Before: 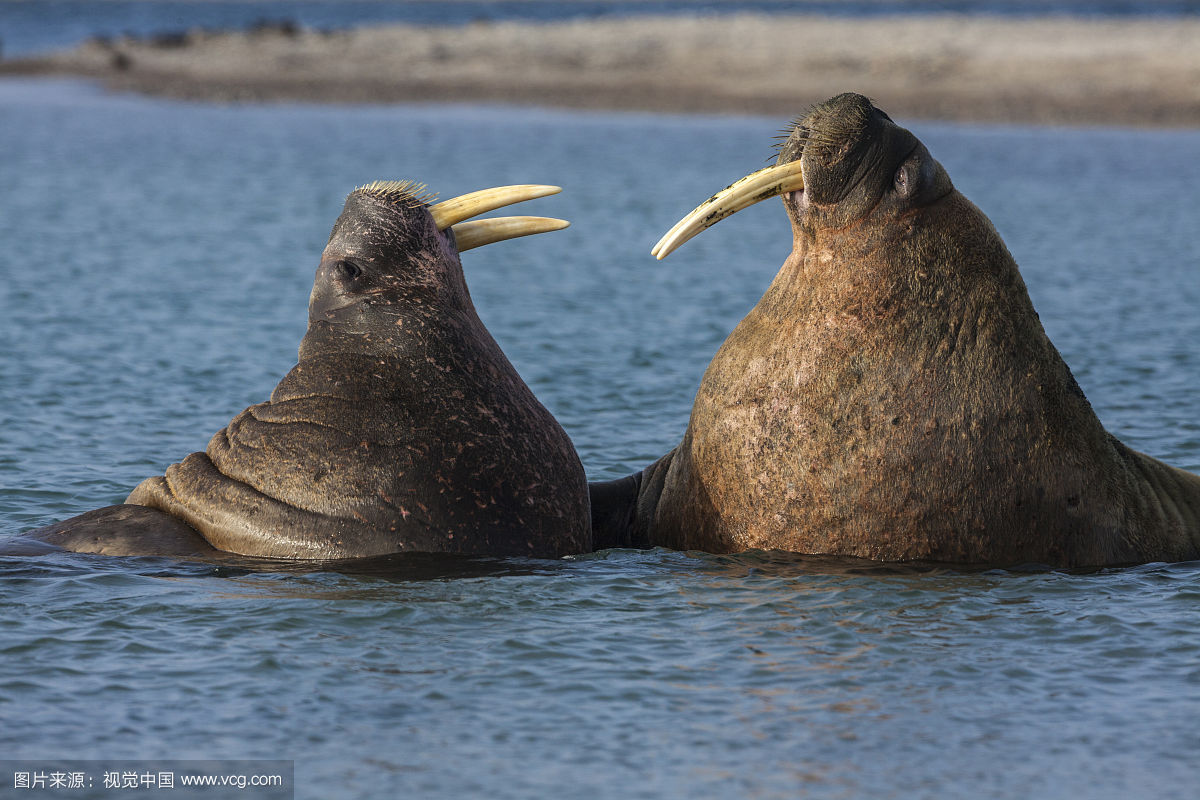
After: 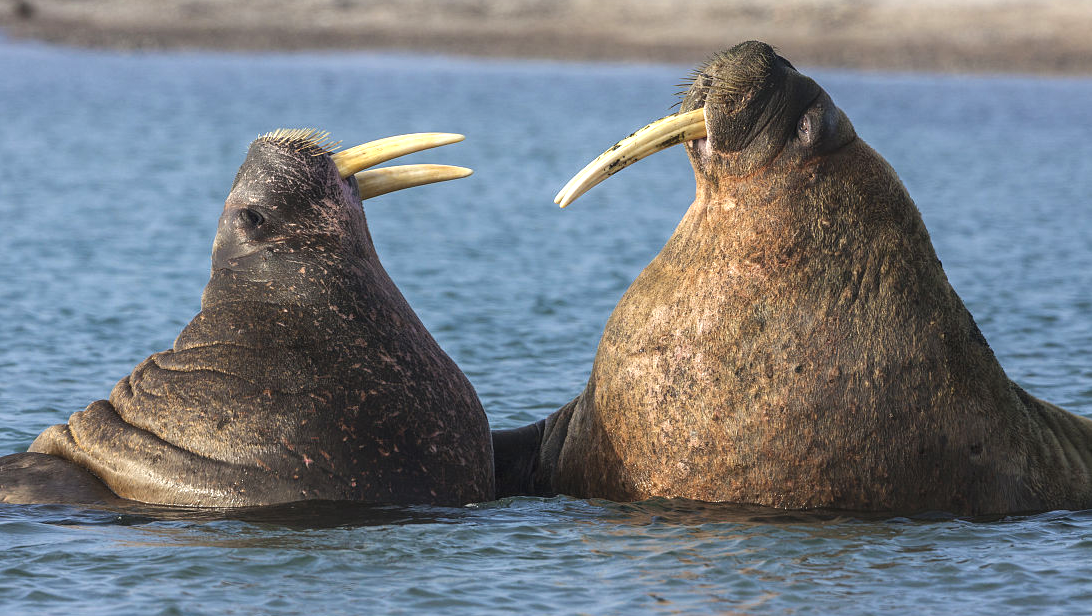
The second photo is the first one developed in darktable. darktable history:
exposure: black level correction -0.002, exposure 0.54 EV, compensate highlight preservation false
crop: left 8.155%, top 6.611%, bottom 15.385%
